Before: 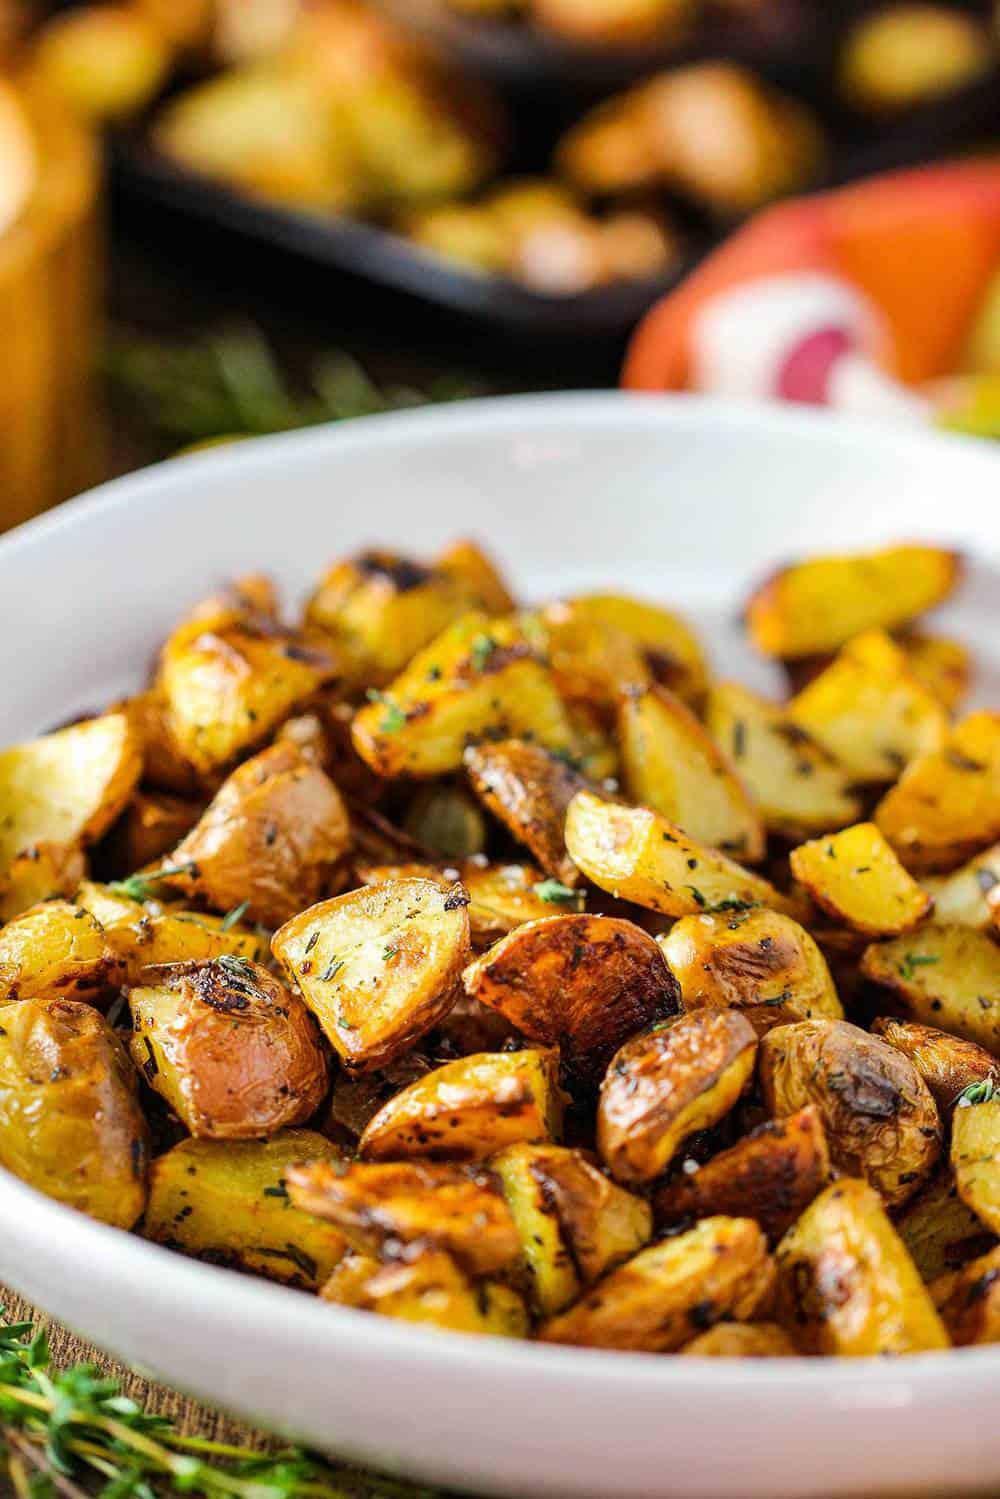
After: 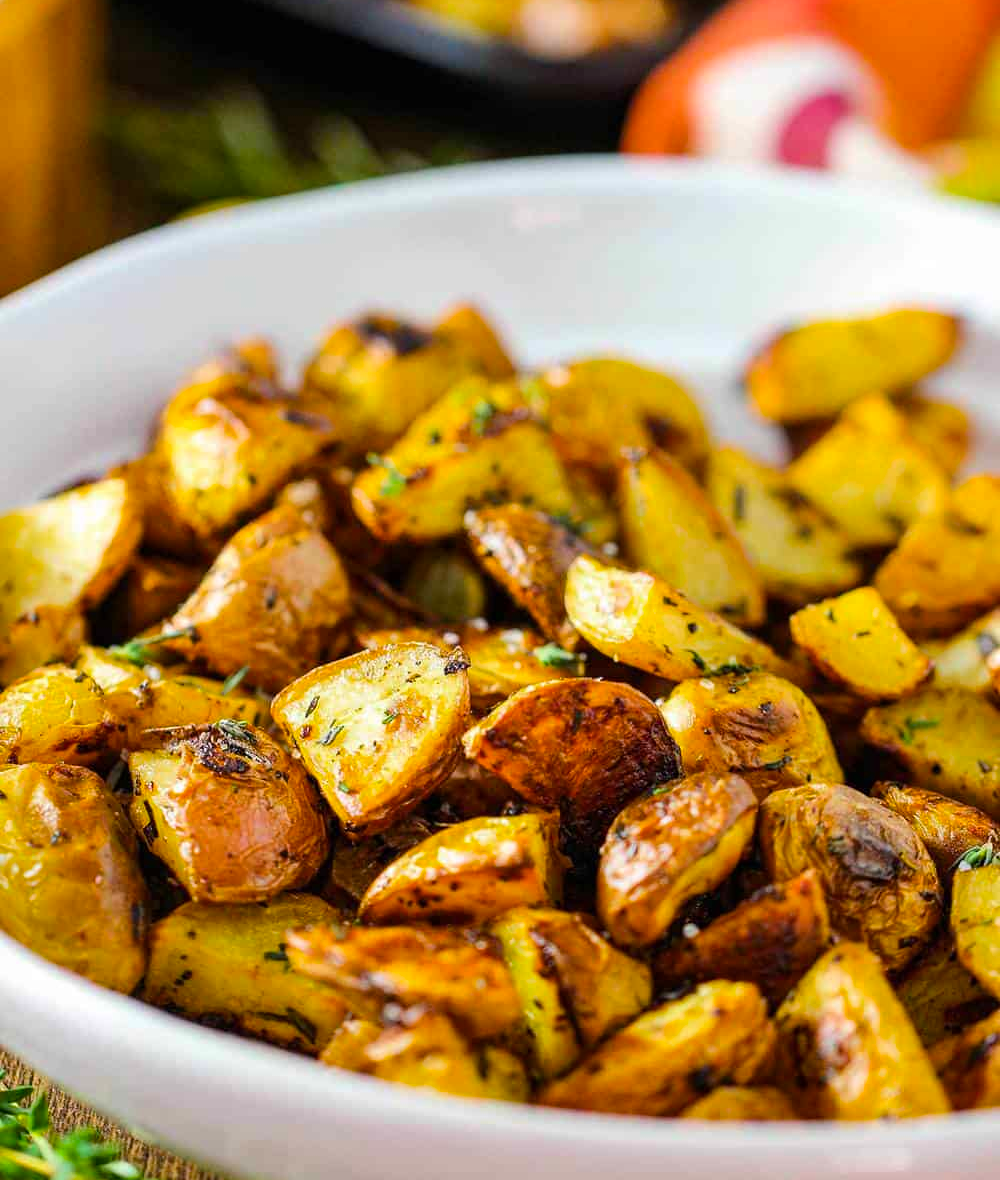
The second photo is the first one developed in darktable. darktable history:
color balance rgb: shadows lift › chroma 0.857%, shadows lift › hue 112.7°, perceptual saturation grading › global saturation 13.24%, global vibrance 21.355%
crop and rotate: top 15.77%, bottom 5.448%
